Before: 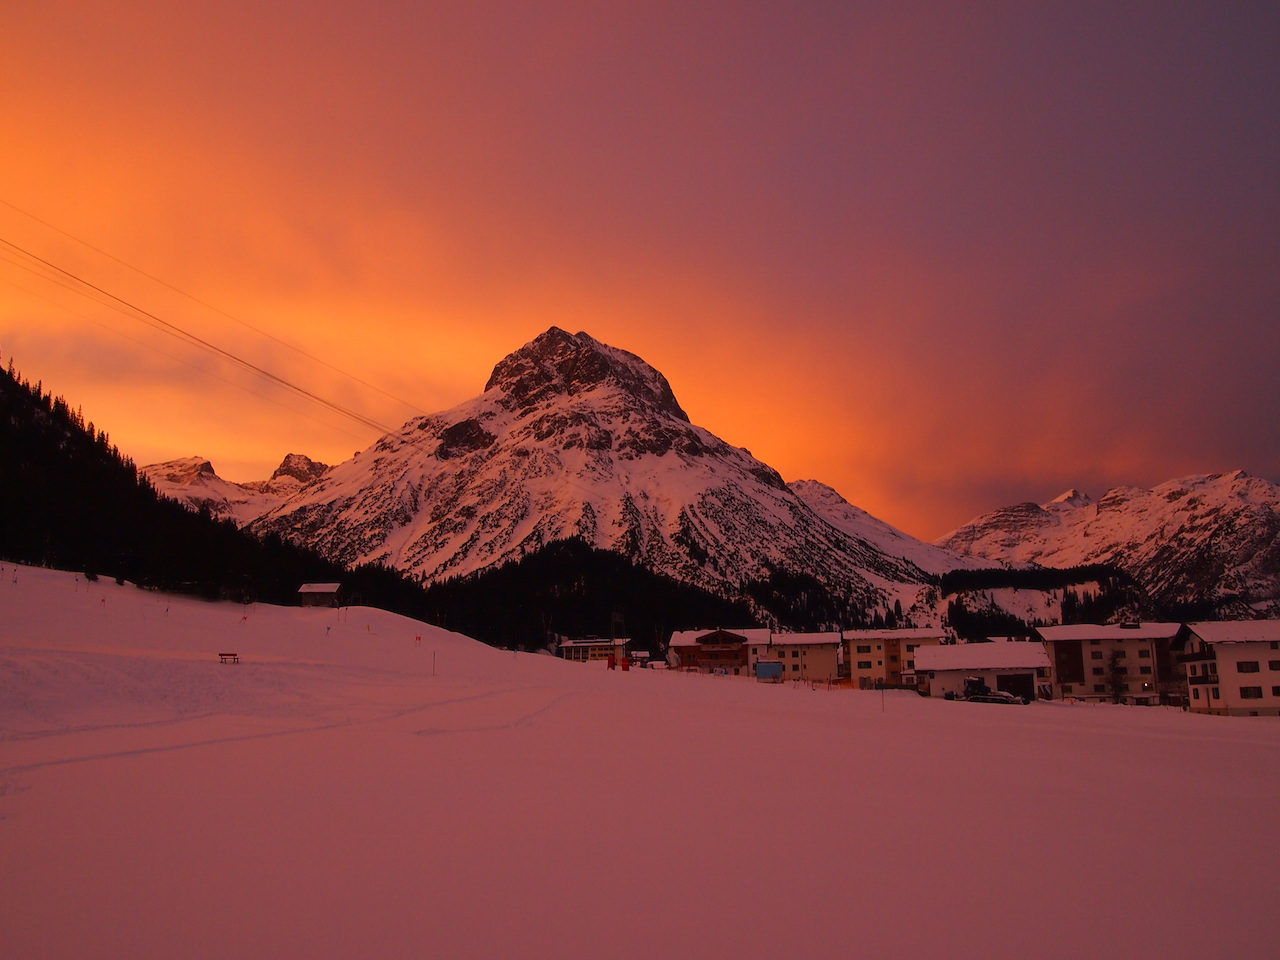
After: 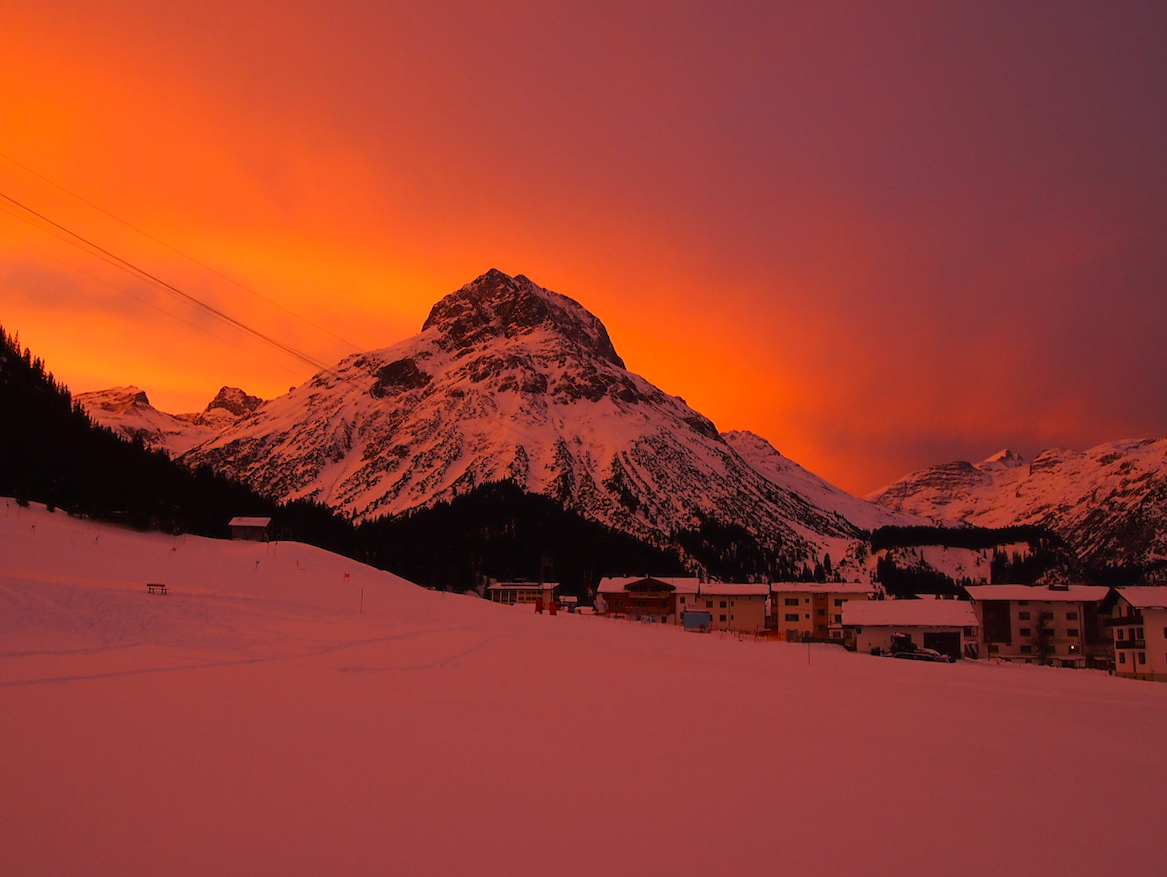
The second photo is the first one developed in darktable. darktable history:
crop and rotate: angle -2°, left 3.131%, top 3.759%, right 1.457%, bottom 0.696%
color correction: highlights a* 21.67, highlights b* 22.11
